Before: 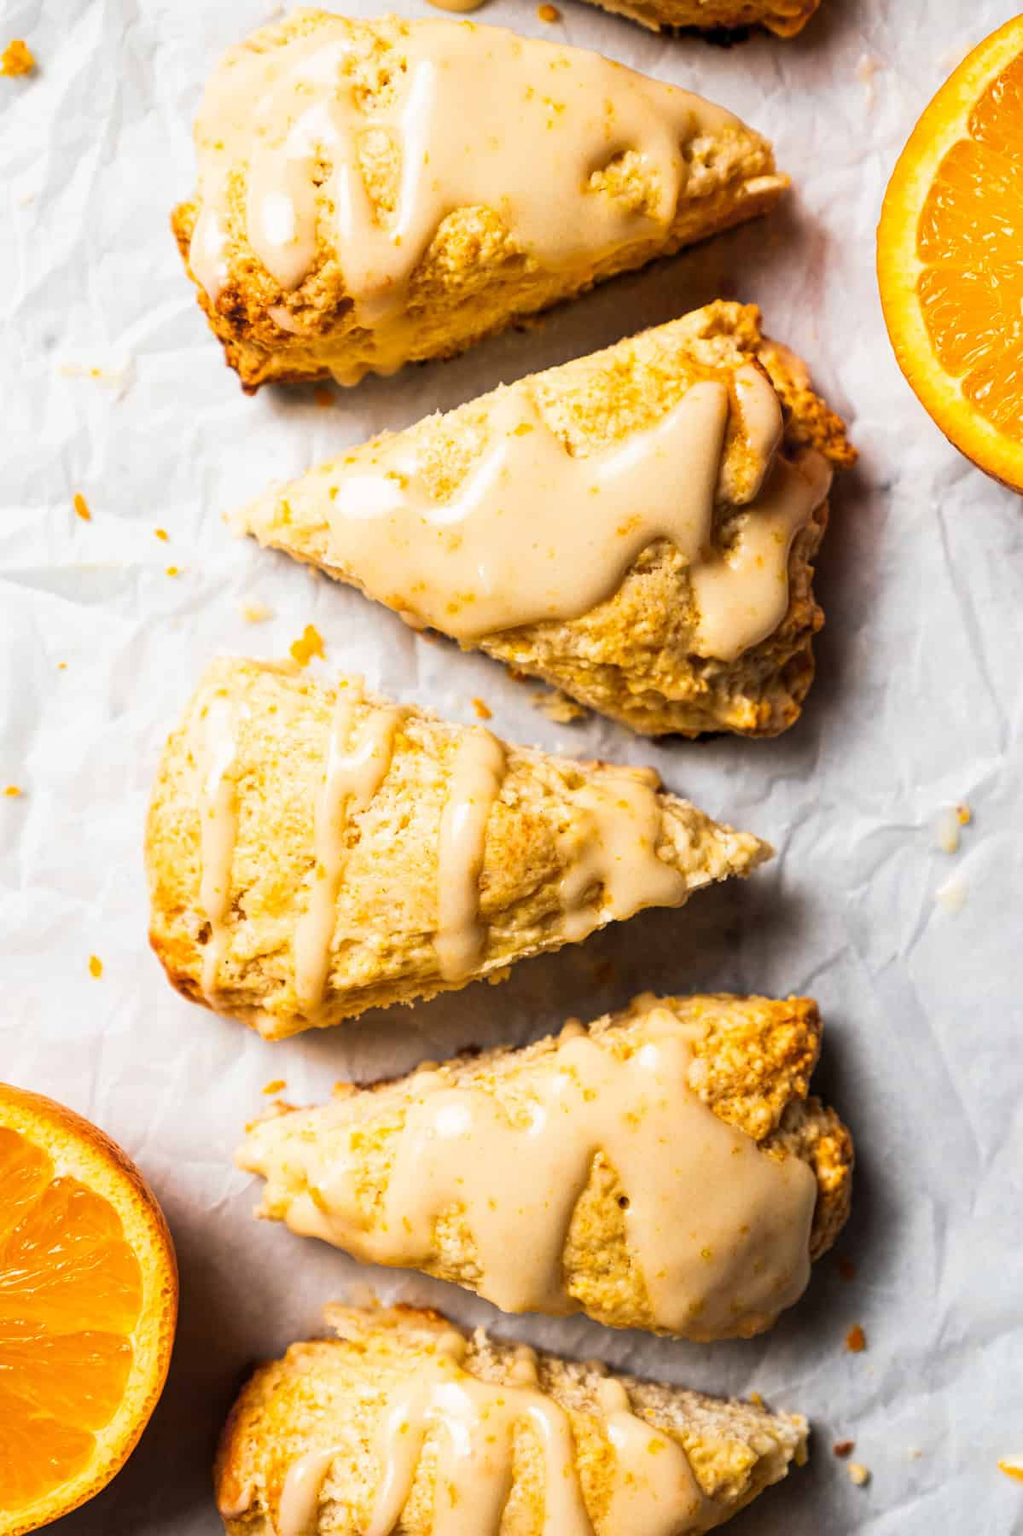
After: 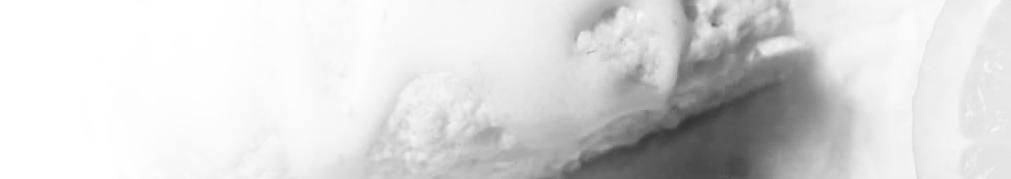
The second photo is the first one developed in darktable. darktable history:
monochrome: on, module defaults
rotate and perspective: automatic cropping off
bloom: on, module defaults
crop and rotate: left 9.644%, top 9.491%, right 6.021%, bottom 80.509%
